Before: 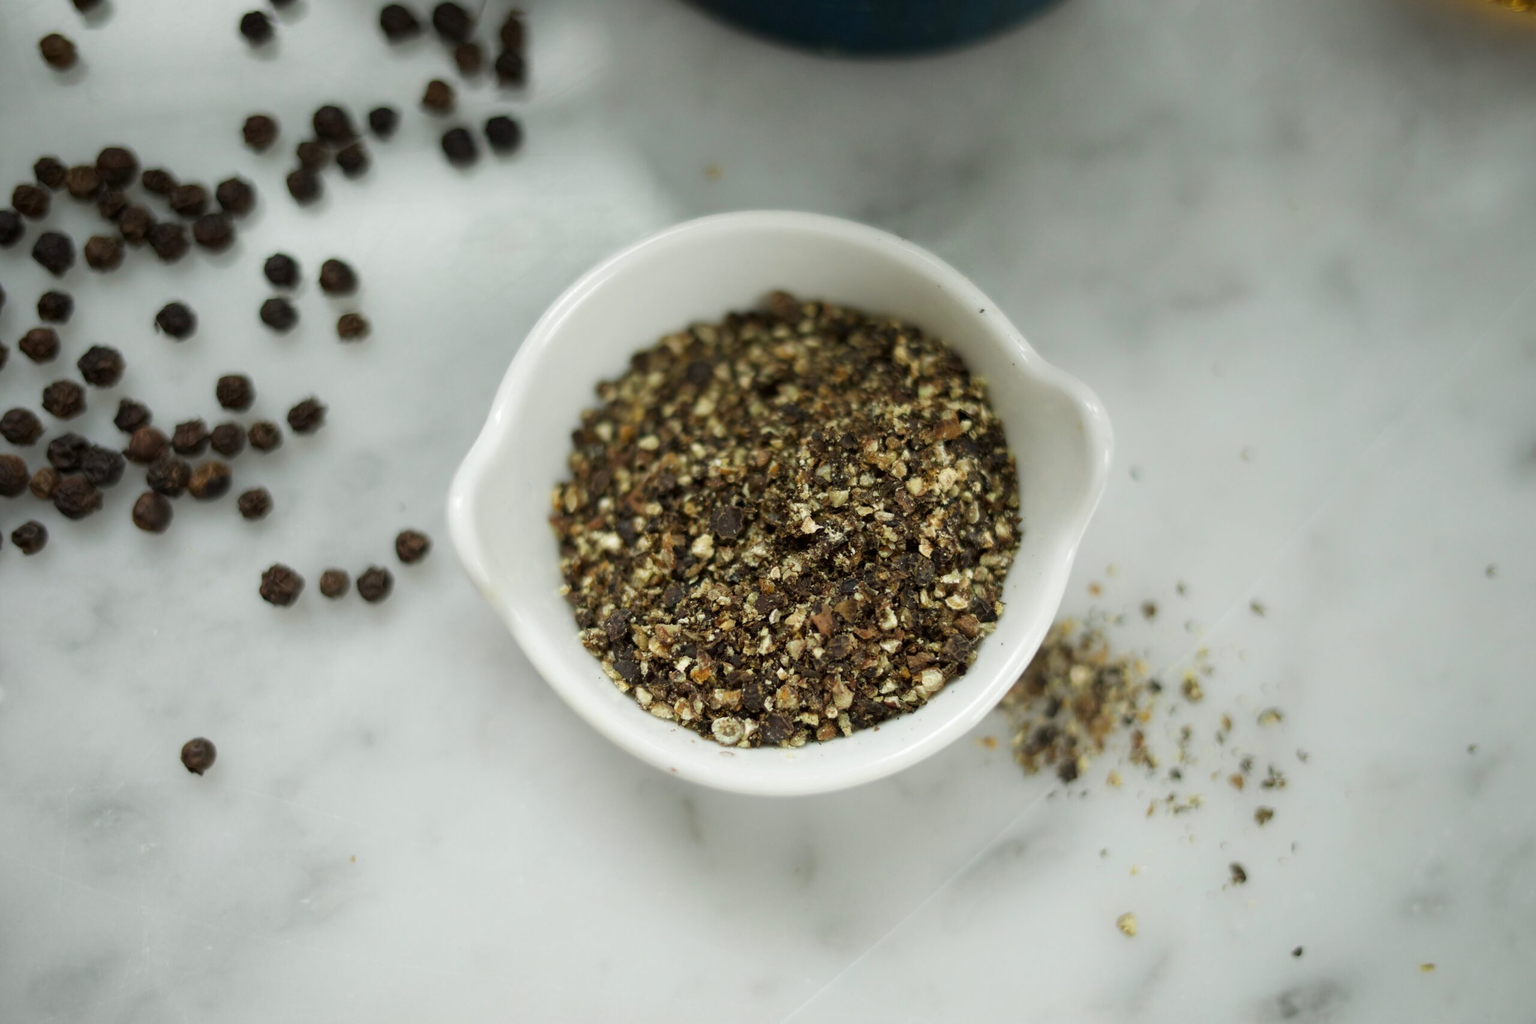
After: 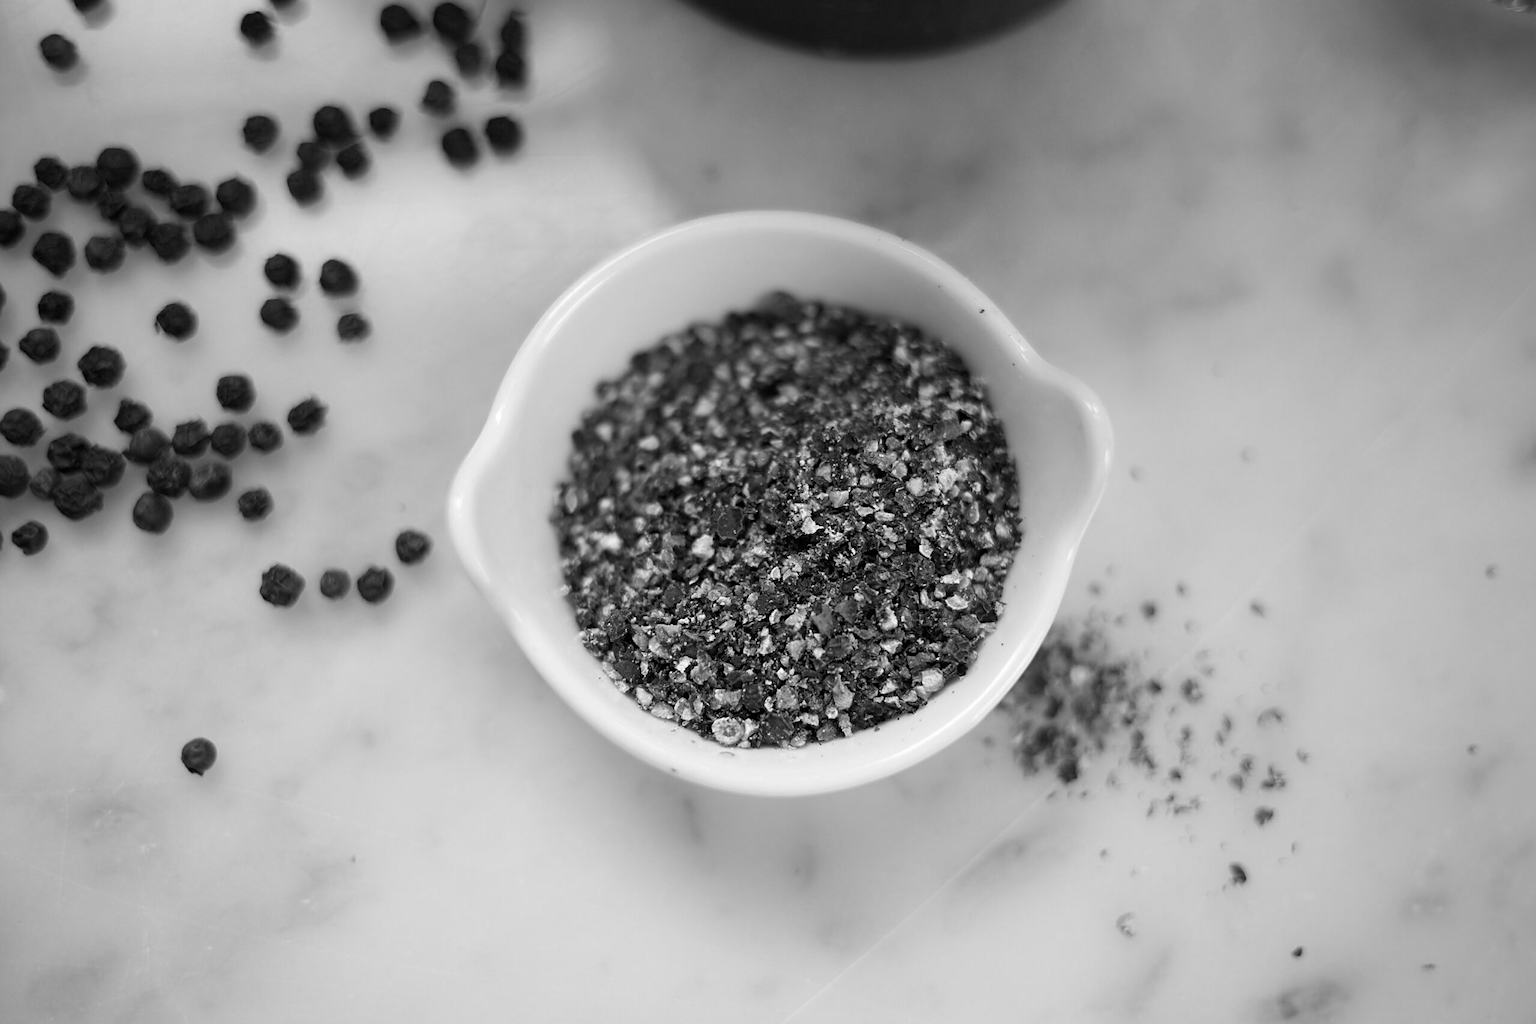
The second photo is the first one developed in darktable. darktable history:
monochrome: a 1.94, b -0.638
sharpen: on, module defaults
